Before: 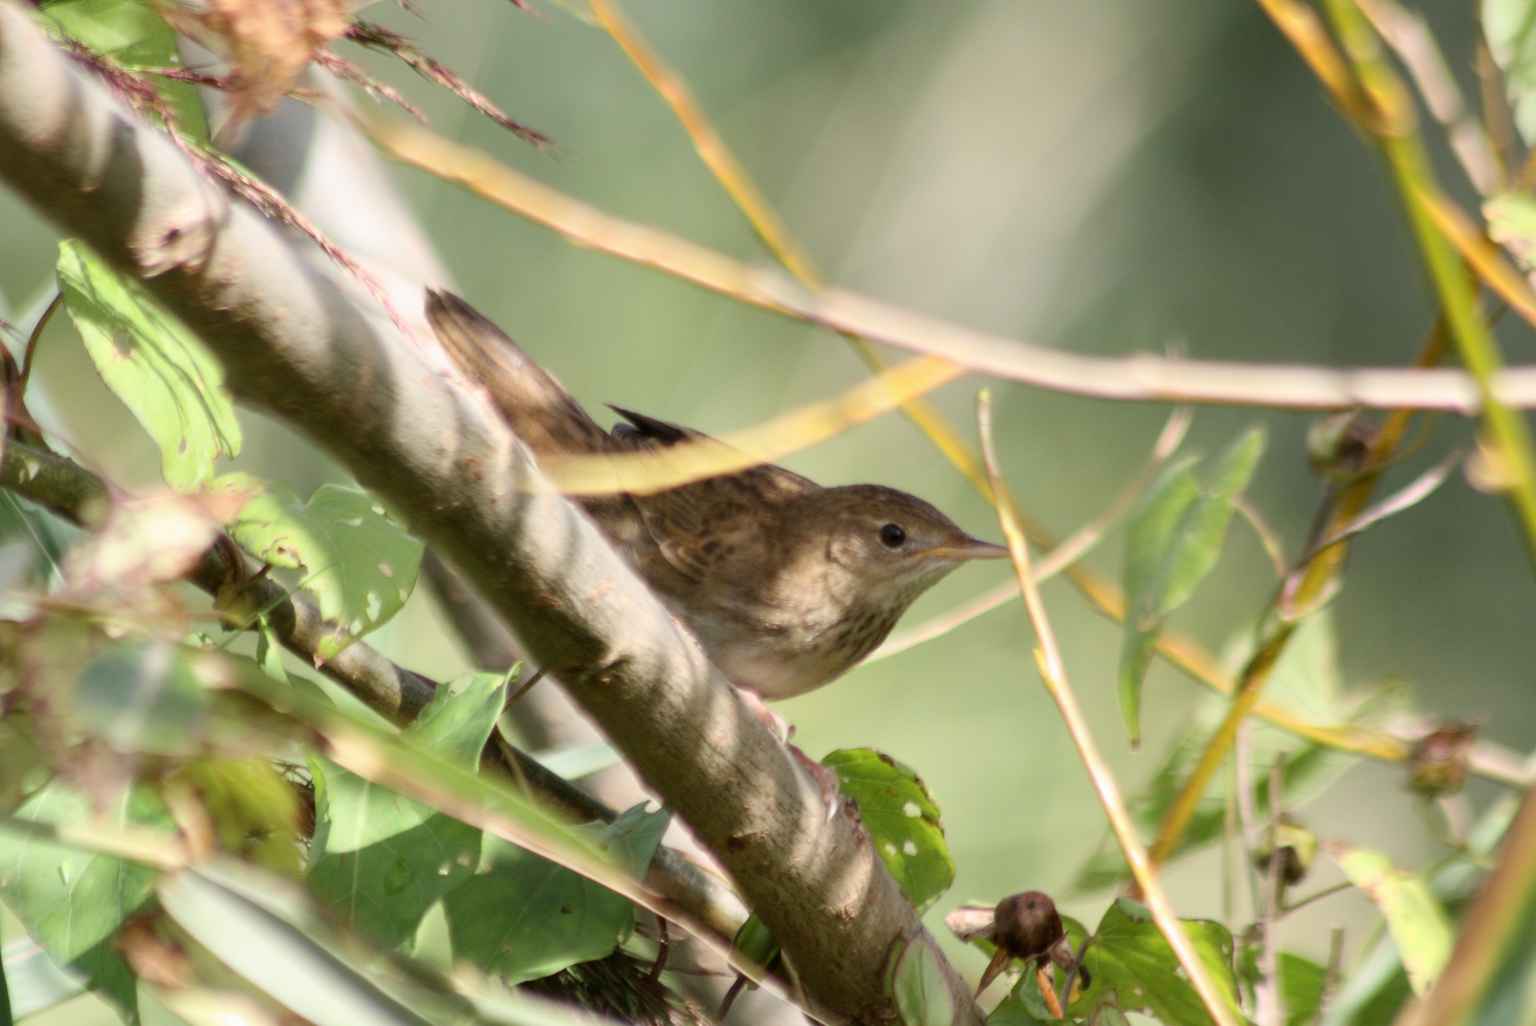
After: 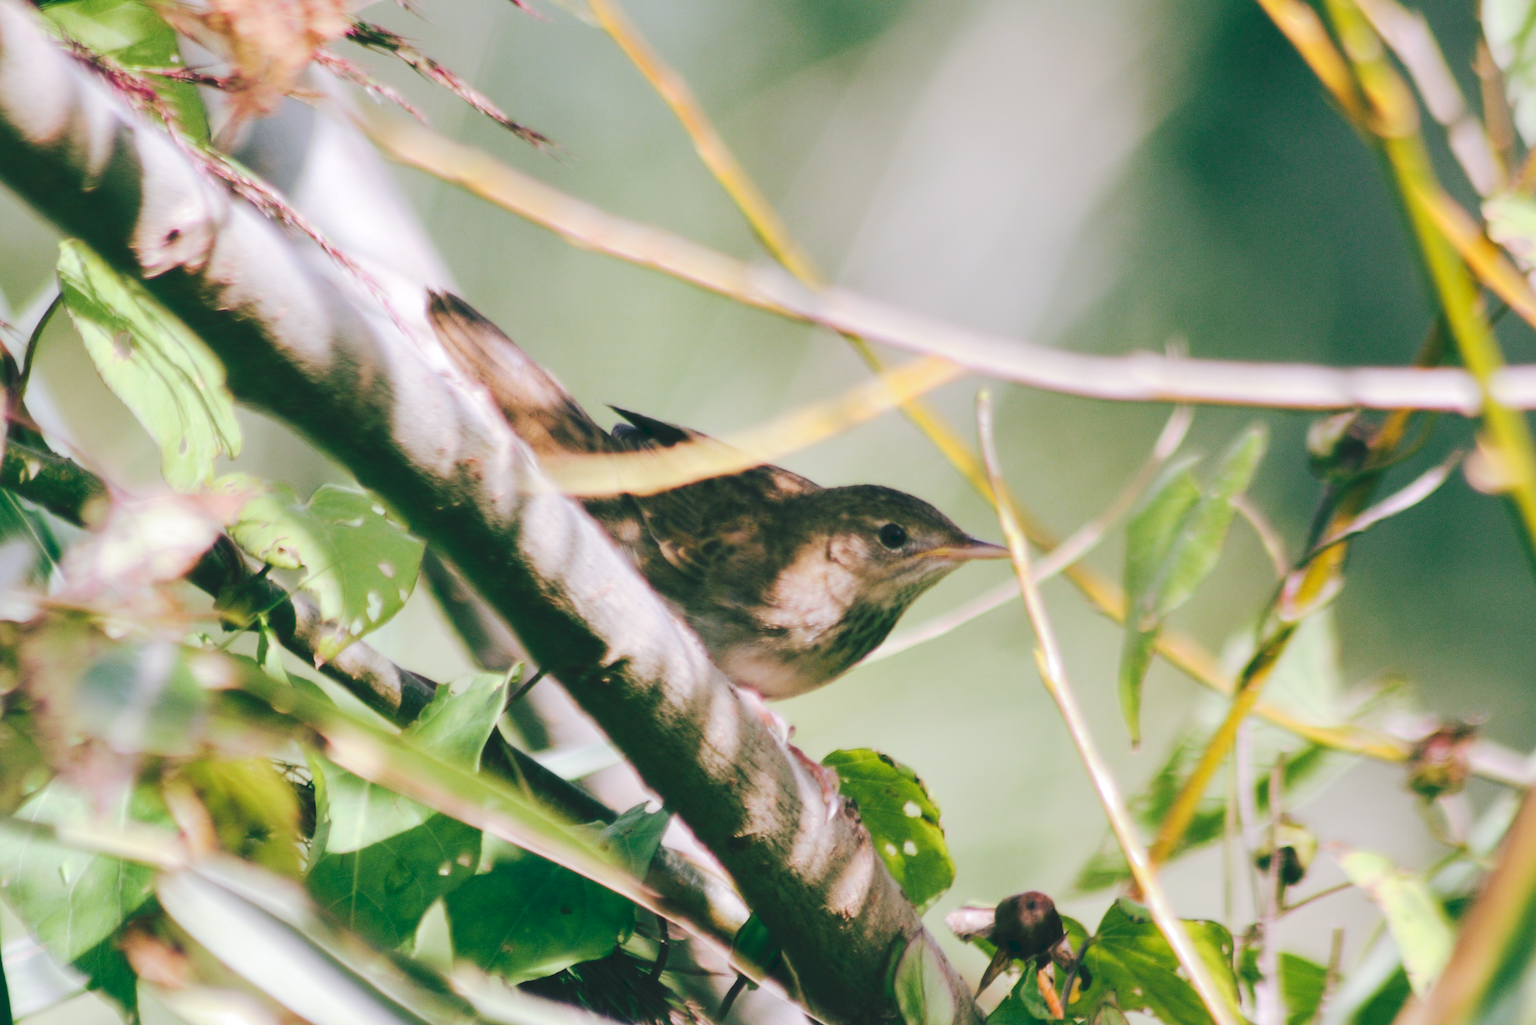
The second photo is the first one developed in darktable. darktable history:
tone curve: curves: ch0 [(0, 0) (0.003, 0.108) (0.011, 0.112) (0.025, 0.117) (0.044, 0.126) (0.069, 0.133) (0.1, 0.146) (0.136, 0.158) (0.177, 0.178) (0.224, 0.212) (0.277, 0.256) (0.335, 0.331) (0.399, 0.423) (0.468, 0.538) (0.543, 0.641) (0.623, 0.721) (0.709, 0.792) (0.801, 0.845) (0.898, 0.917) (1, 1)], preserve colors none
color look up table: target L [93.55, 92.63, 89.64, 83.6, 66.92, 62.38, 60.12, 50.05, 46.25, 33.42, 15.79, 6.427, 200.7, 102.53, 87.45, 87.32, 64.74, 57.58, 55.92, 47.77, 44.66, 52.06, 26.7, 11.62, 89.26, 76.25, 69.61, 71.39, 62.65, 62.23, 66.89, 57.09, 47.11, 46.39, 44.77, 37.65, 38.4, 38.22, 32.43, 27.88, 6.797, 12.2, 85.98, 65.04, 53.16, 49.12, 43.89, 29.83, 18.55], target a [-20.32, -22.05, -33.95, -8.434, -50.51, -57.25, -22.72, -25.27, -4.428, -29.34, -48.46, -19.99, 0, 0, 10.21, 5.272, 37.55, 58.68, 28.02, 63.11, 52.34, 32.35, 41.53, -3.647, 13.14, 21.46, 8.369, 42.64, 68.87, 35.8, 68.84, 0.27, 8.723, 22.79, 28.86, 48.04, 26.45, 54.34, -3.492, 41.72, -8.627, 5.012, -22.82, -25.96, -11.54, -23.85, -11.65, 0.169, -29.5], target b [79.4, 15.94, -9.21, -8.328, 24.69, 51.57, 26.07, 40.55, 20.26, 26.45, 13.37, -0.909, -0.001, -0.002, -2.077, 42.36, 4.032, 28.15, 24.26, 32.86, 0.66, 50.2, 7.615, 5.371, -18.85, -37.18, -25.73, -44.68, -38.96, -38.28, -52.12, -7.926, -63.45, -5.82, -63.57, -3.668, -87.69, -67.23, -5.649, -25.84, -28.14, -37.92, -19.77, -28.52, -51.45, -4.501, -20.82, -28.26, -11.27], num patches 49
